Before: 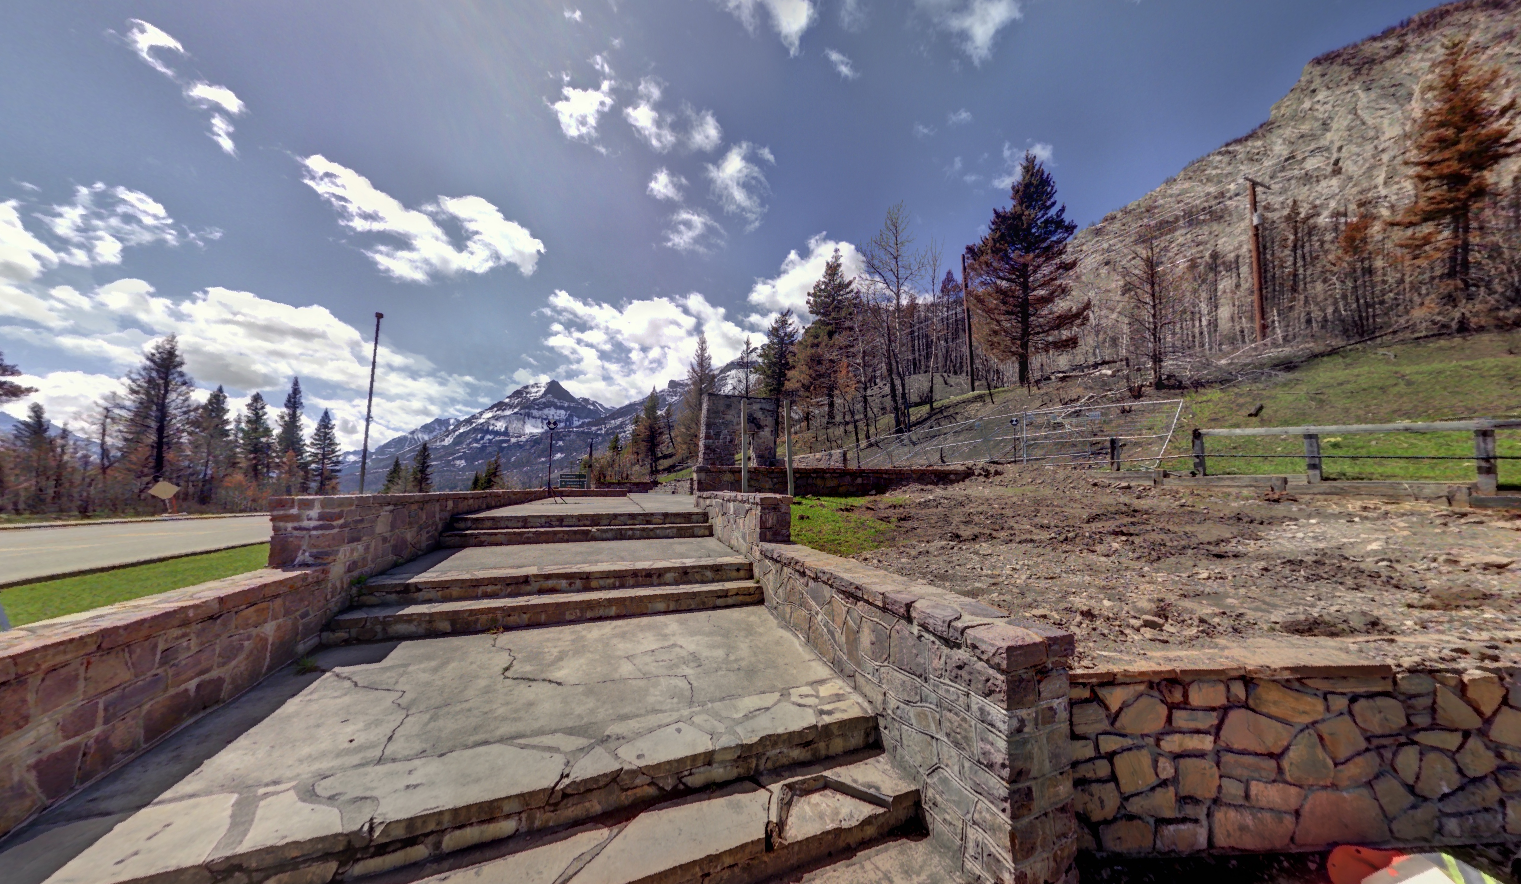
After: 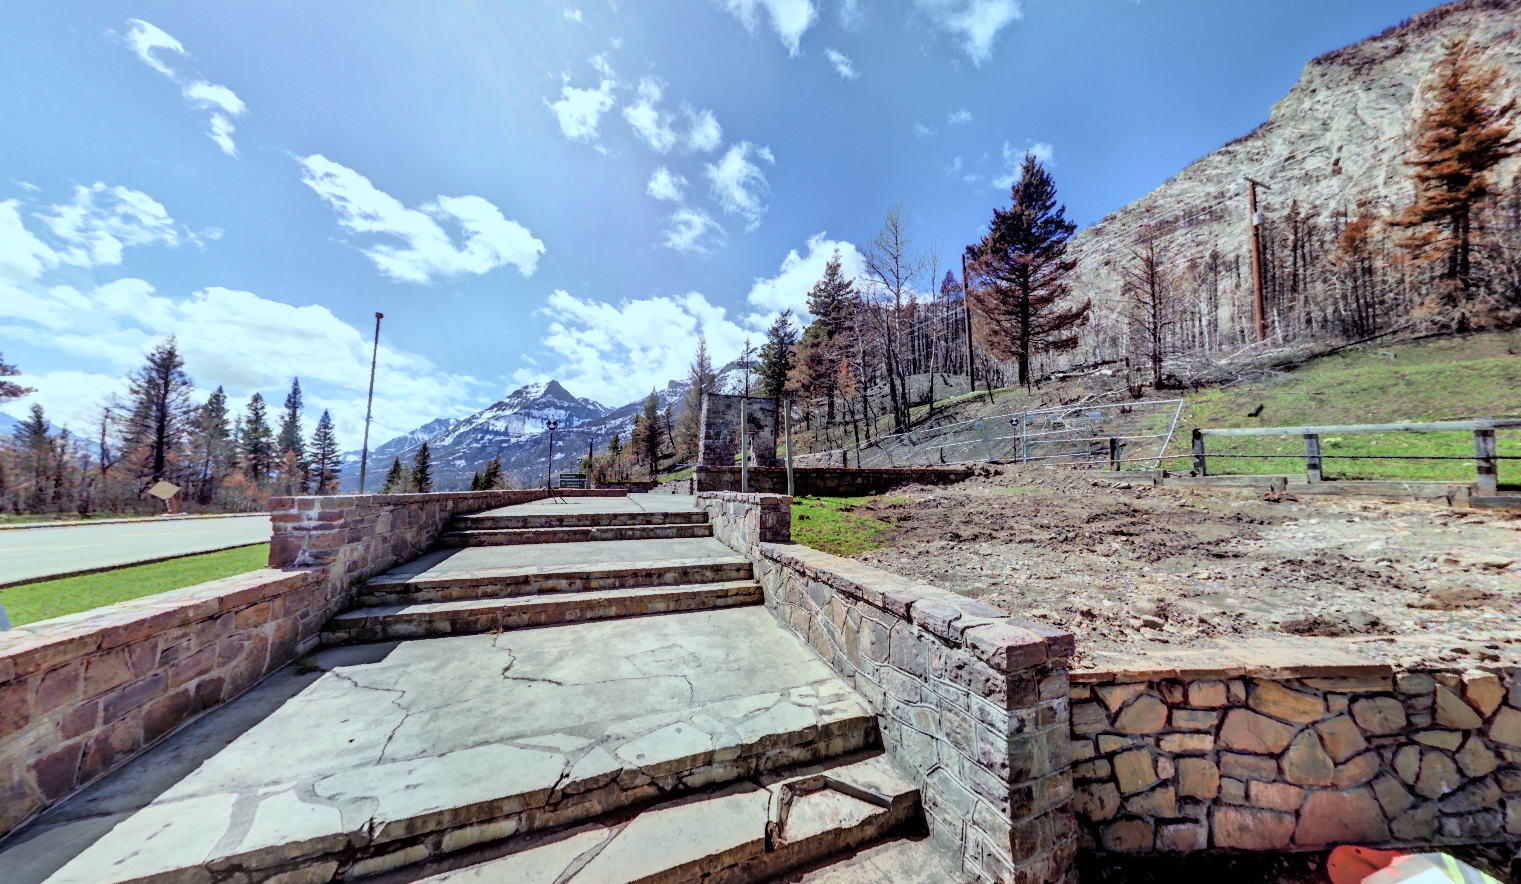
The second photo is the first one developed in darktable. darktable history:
filmic rgb: black relative exposure -7.75 EV, white relative exposure 4.4 EV, threshold 3 EV, hardness 3.76, latitude 50%, contrast 1.1, color science v5 (2021), contrast in shadows safe, contrast in highlights safe, enable highlight reconstruction true
color correction: highlights a* -10.04, highlights b* -10.37
exposure: black level correction 0, exposure 1 EV, compensate exposure bias true, compensate highlight preservation false
